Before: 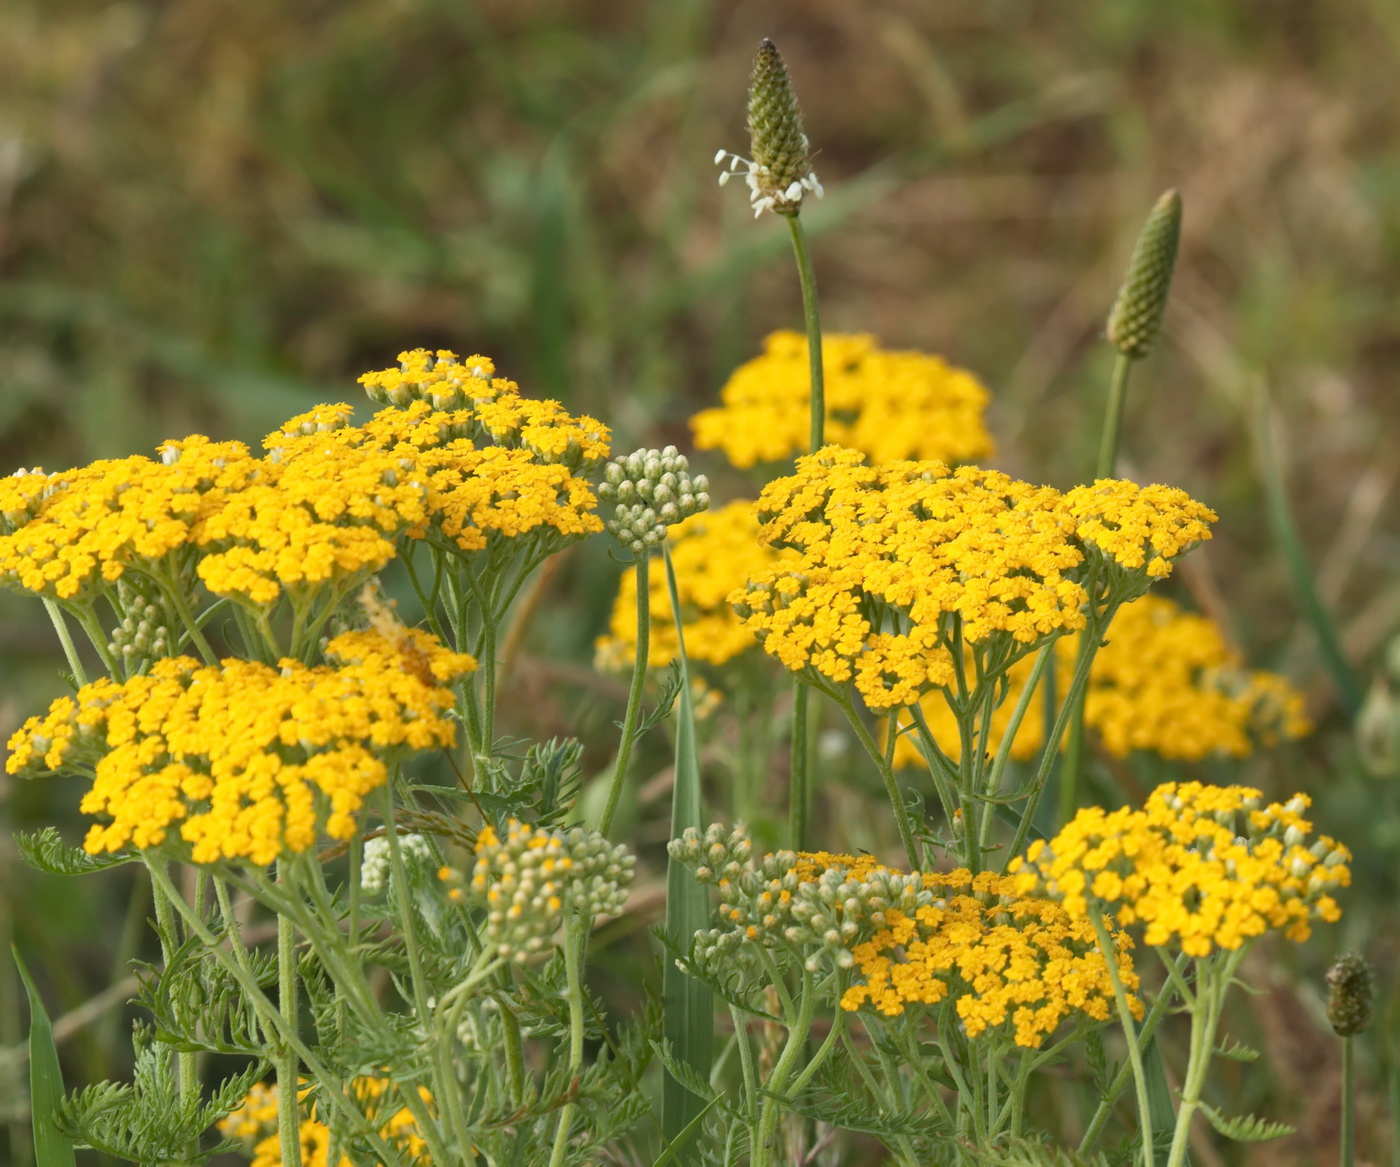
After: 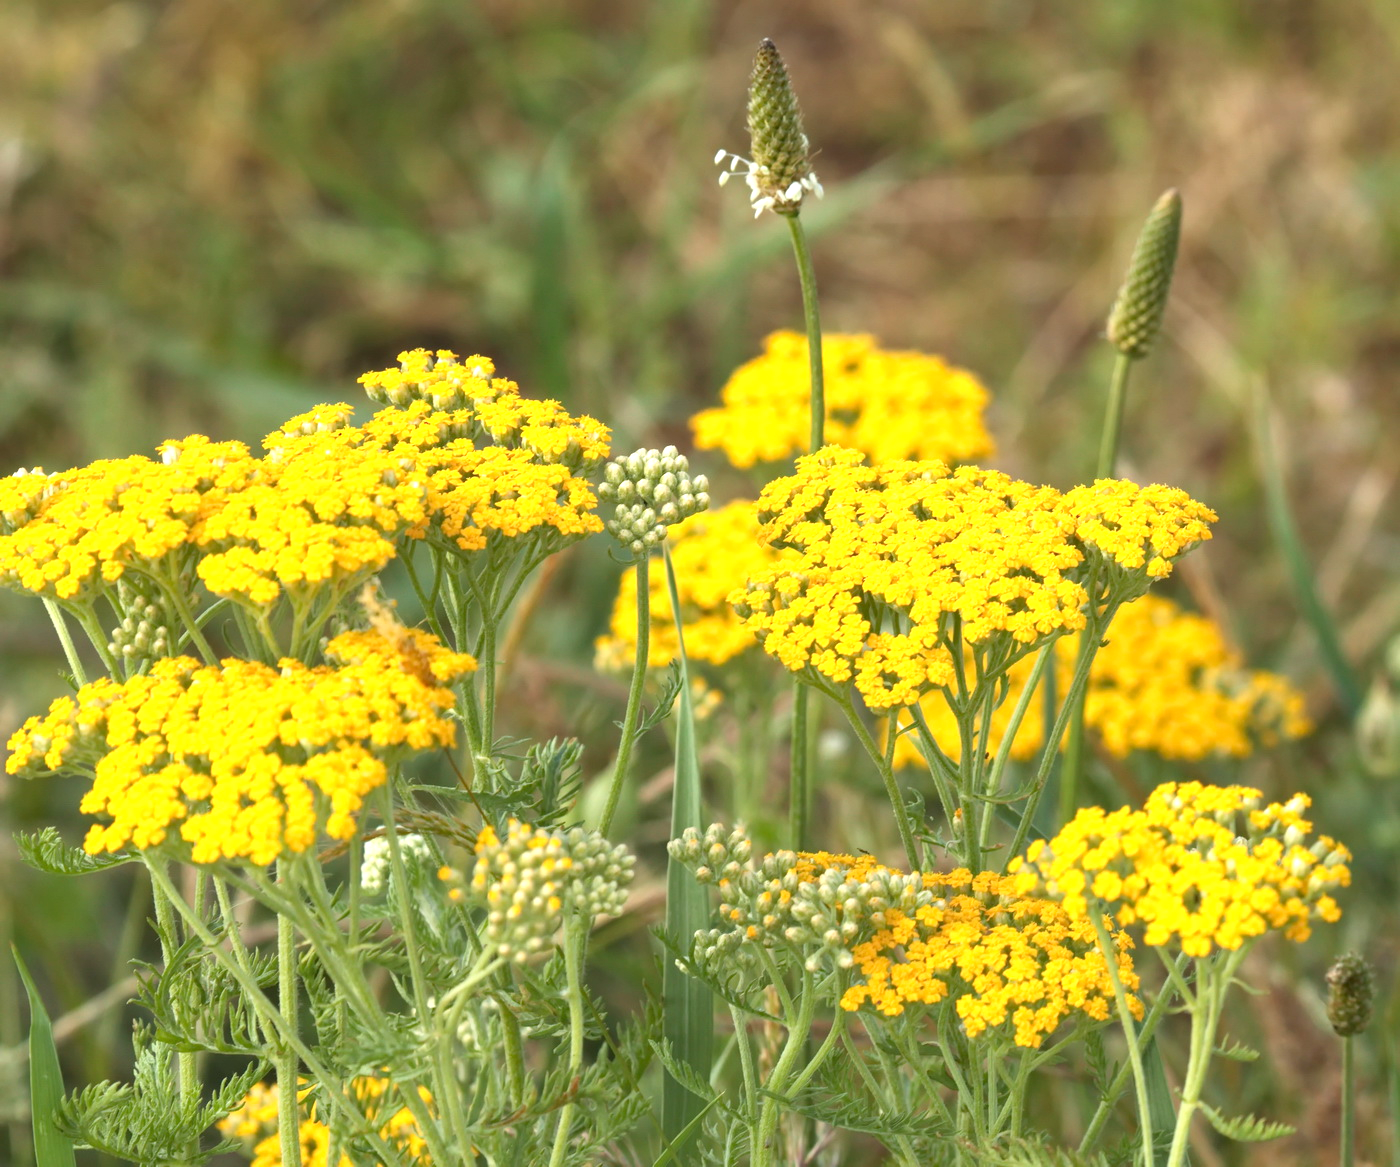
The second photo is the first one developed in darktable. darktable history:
exposure: exposure 0.718 EV, compensate exposure bias true, compensate highlight preservation false
